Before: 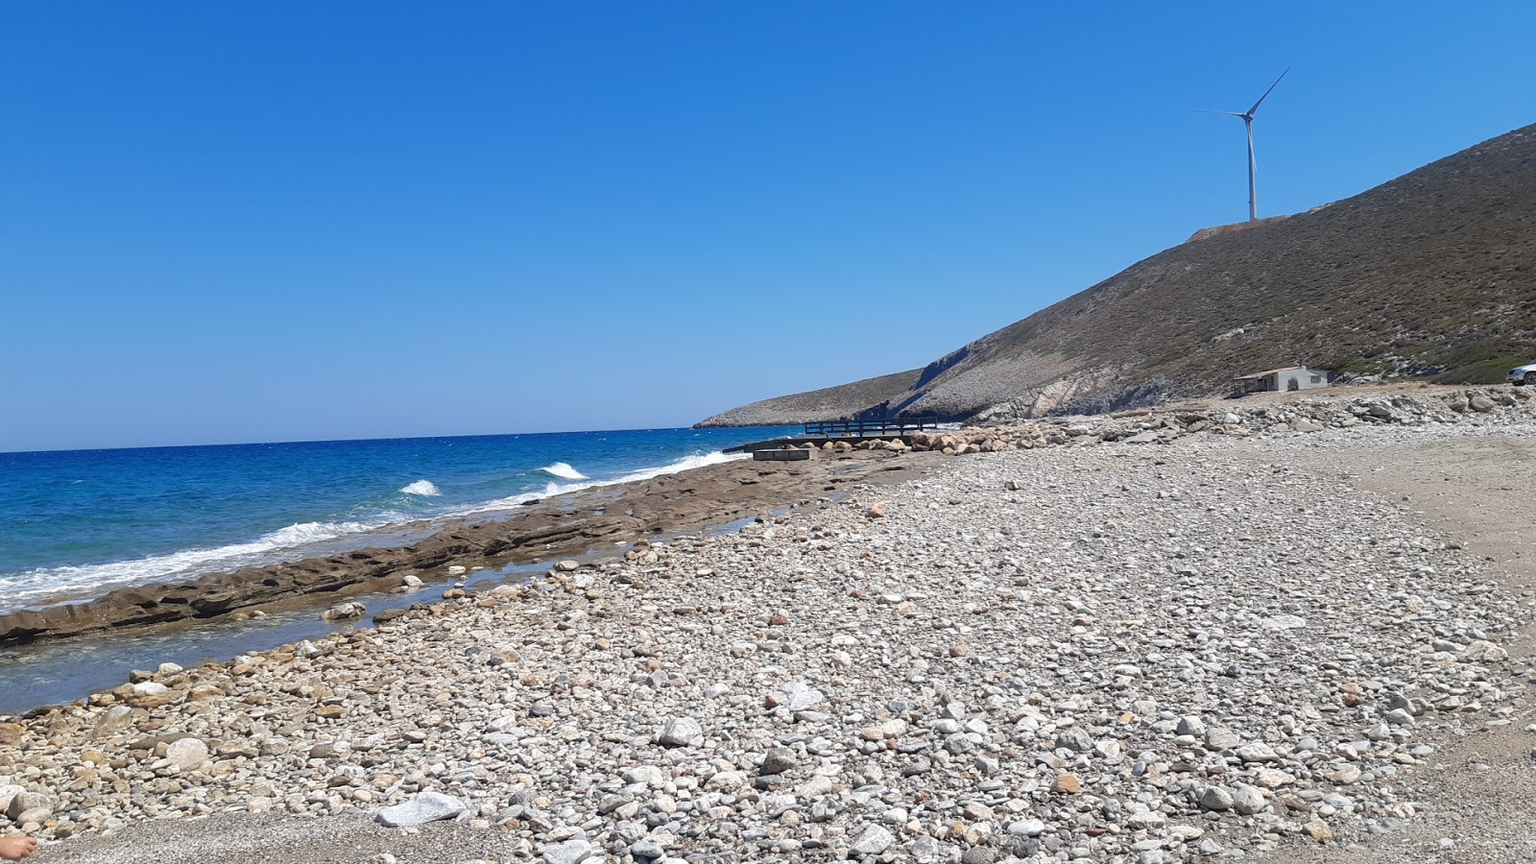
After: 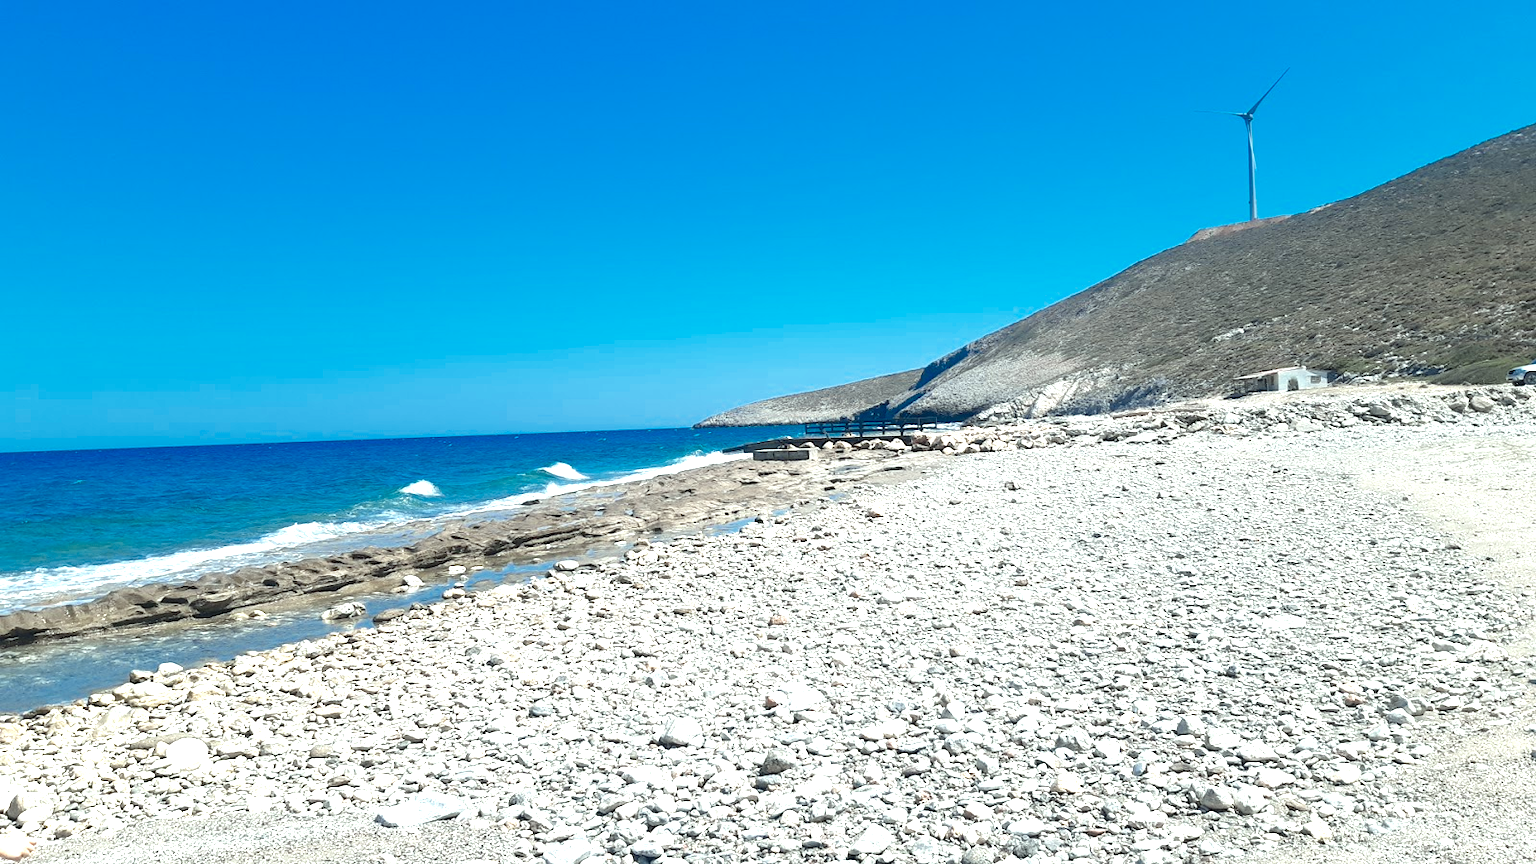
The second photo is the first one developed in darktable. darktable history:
color zones: curves: ch0 [(0.25, 0.667) (0.758, 0.368)]; ch1 [(0.215, 0.245) (0.761, 0.373)]; ch2 [(0.247, 0.554) (0.761, 0.436)]
exposure: black level correction 0, exposure 1.103 EV, compensate exposure bias true, compensate highlight preservation false
color correction: highlights a* -7.38, highlights b* 1.29, shadows a* -3.66, saturation 1.42
